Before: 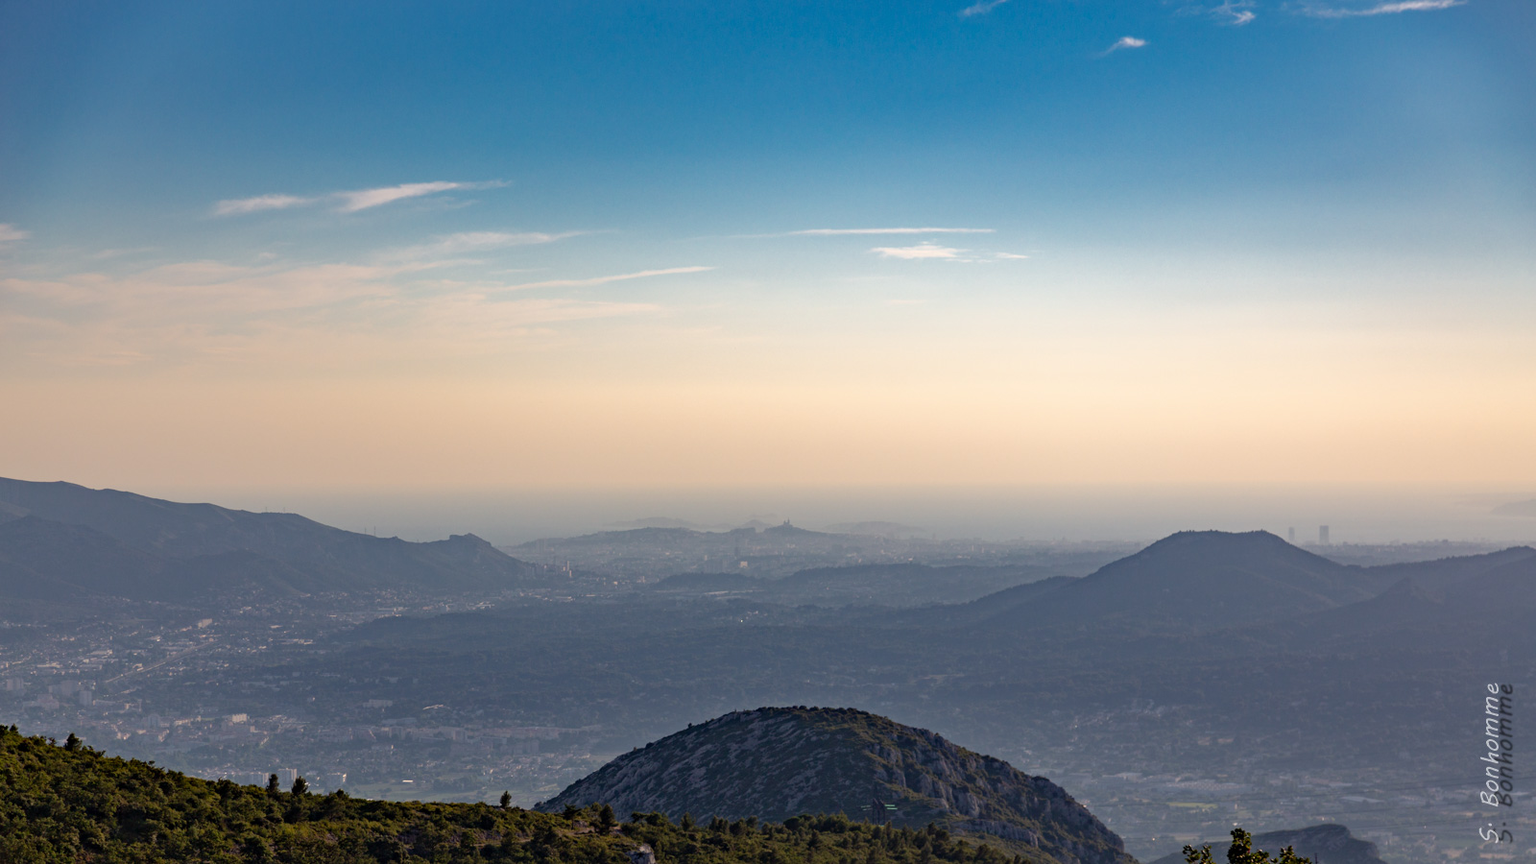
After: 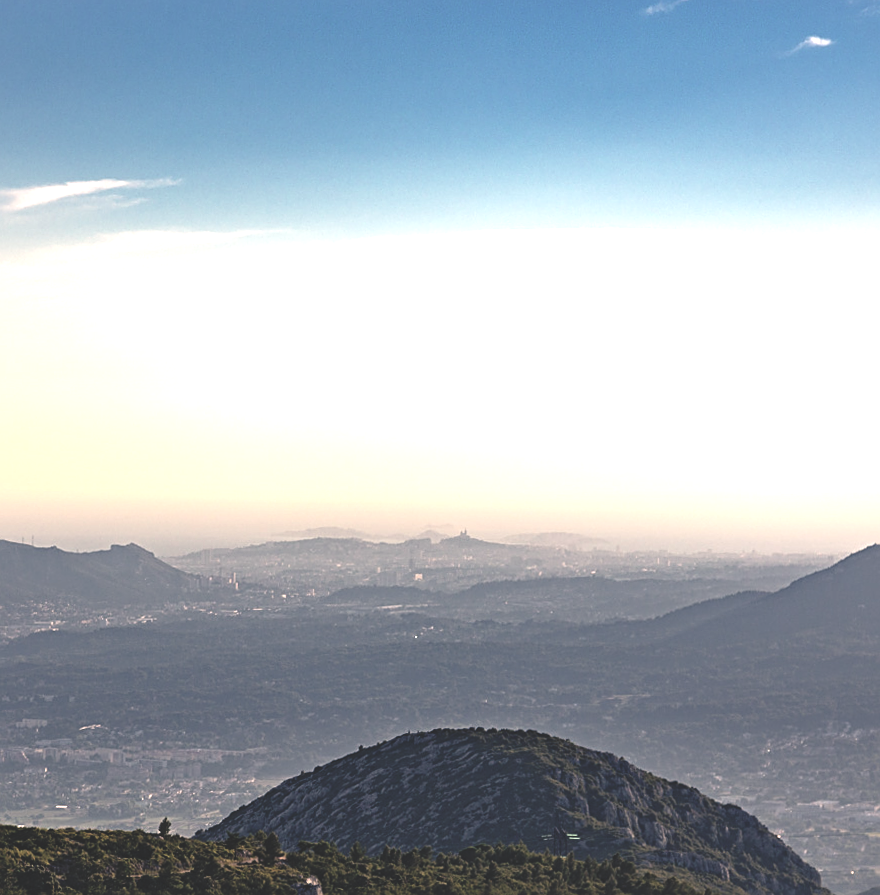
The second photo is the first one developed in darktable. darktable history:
sharpen: on, module defaults
rotate and perspective: rotation 0.226°, lens shift (vertical) -0.042, crop left 0.023, crop right 0.982, crop top 0.006, crop bottom 0.994
rgb curve: curves: ch0 [(0, 0.186) (0.314, 0.284) (0.775, 0.708) (1, 1)], compensate middle gray true, preserve colors none
contrast brightness saturation: contrast 0.1, saturation -0.36
color balance rgb: shadows lift › chroma 5.41%, shadows lift › hue 240°, highlights gain › chroma 3.74%, highlights gain › hue 60°, saturation formula JzAzBz (2021)
haze removal: strength -0.05
exposure: black level correction 0, exposure 1.2 EV, compensate exposure bias true, compensate highlight preservation false
crop: left 21.496%, right 22.254%
